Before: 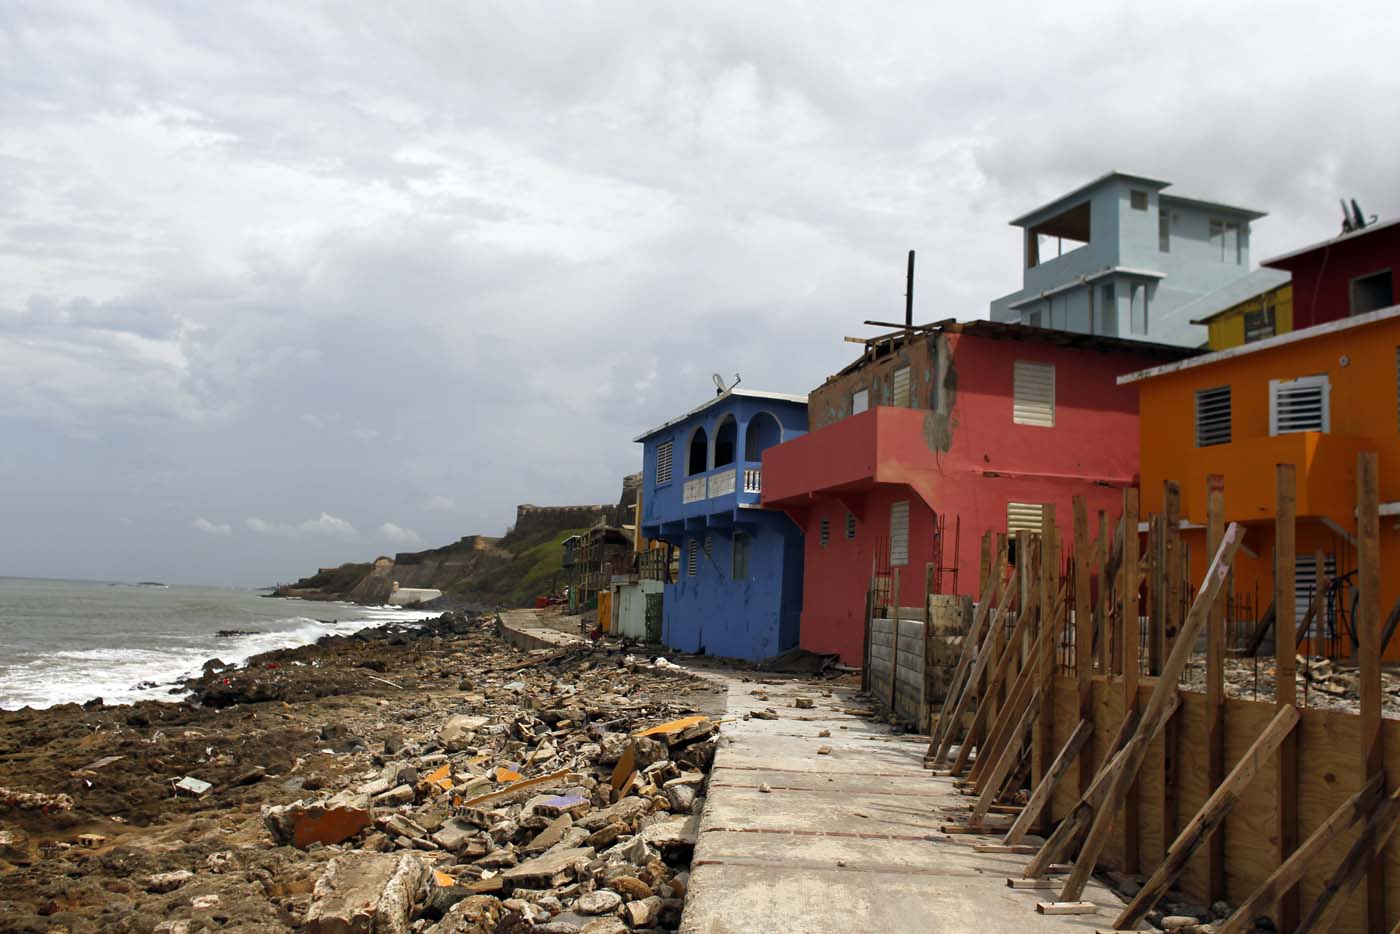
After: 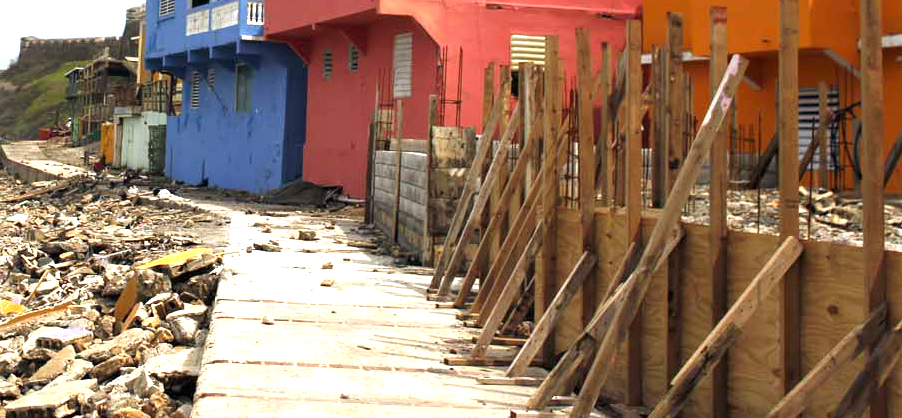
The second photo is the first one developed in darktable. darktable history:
exposure: black level correction 0, exposure 1.45 EV, compensate exposure bias true, compensate highlight preservation false
white balance: emerald 1
crop and rotate: left 35.509%, top 50.238%, bottom 4.934%
